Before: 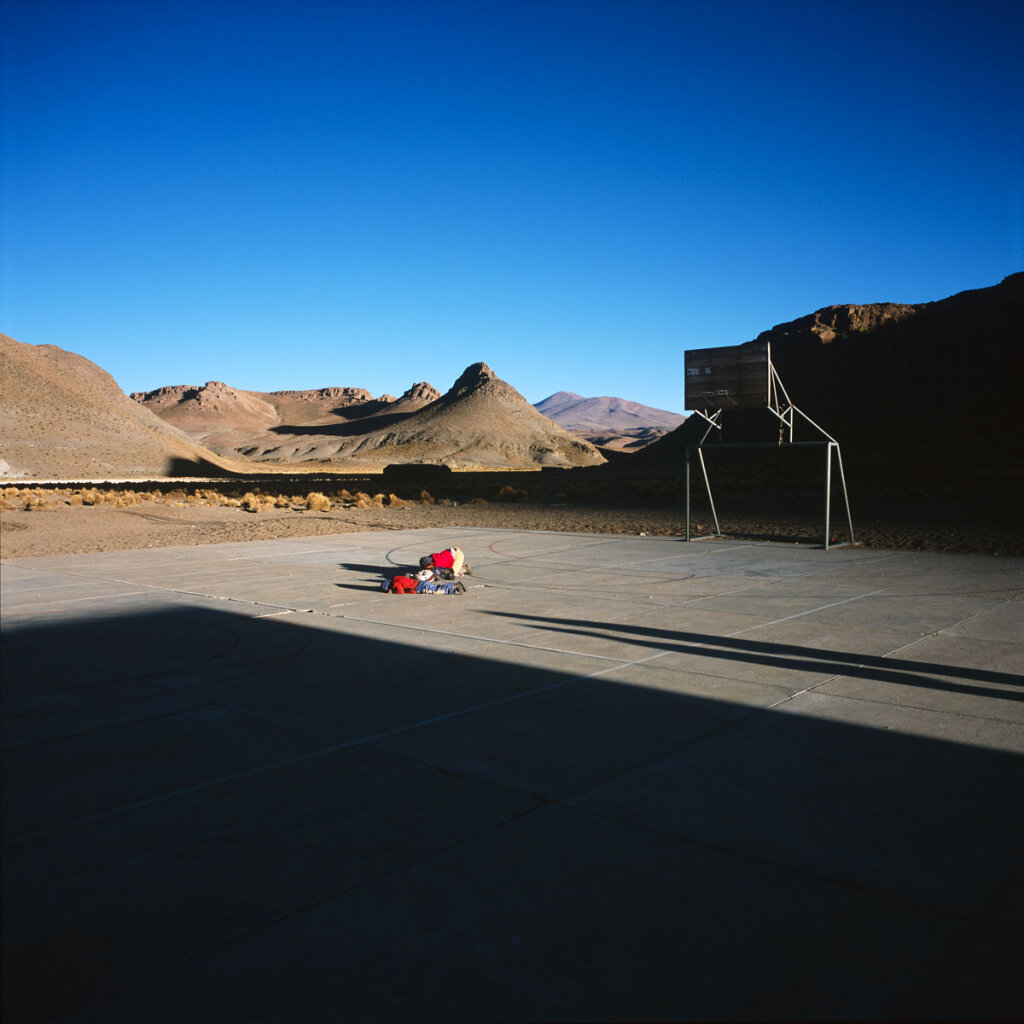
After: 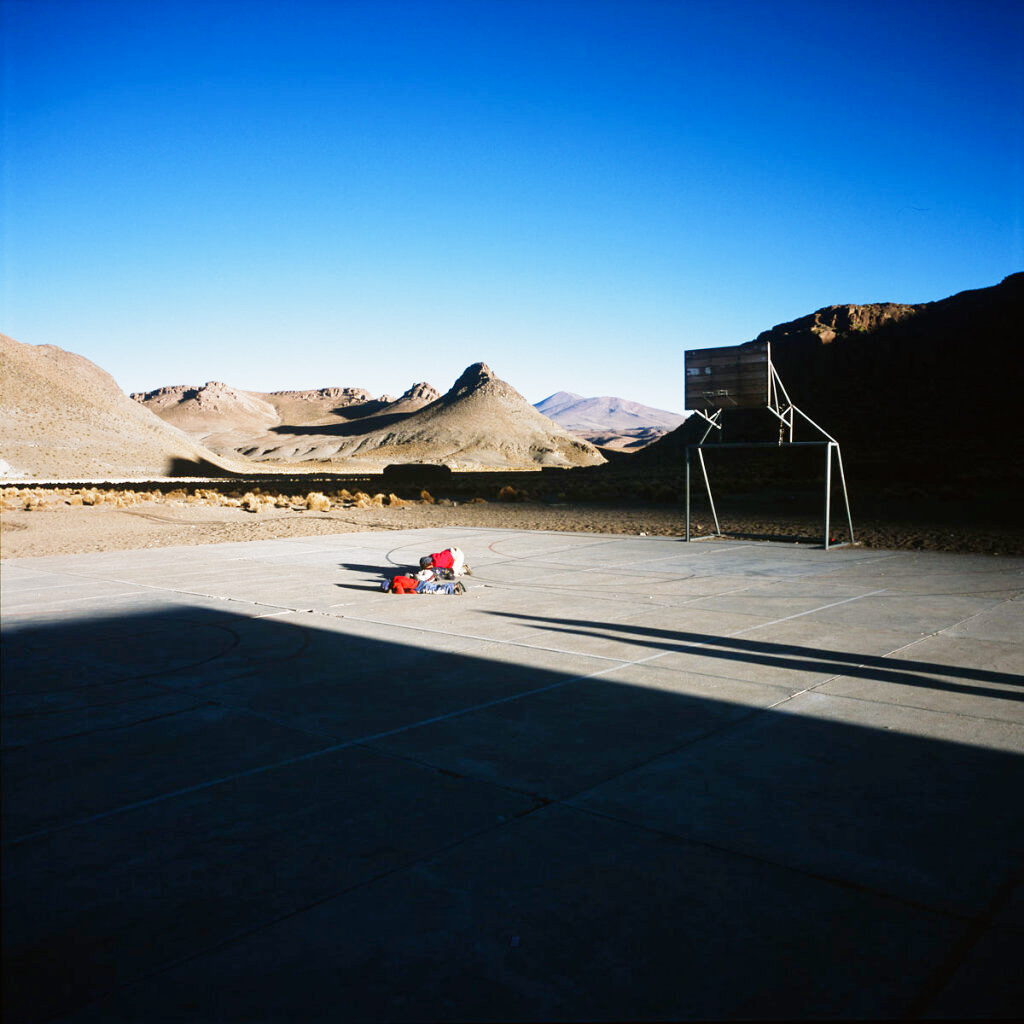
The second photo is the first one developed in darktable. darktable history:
white balance: red 0.988, blue 1.017
filmic rgb: middle gray luminance 9.23%, black relative exposure -10.55 EV, white relative exposure 3.45 EV, threshold 6 EV, target black luminance 0%, hardness 5.98, latitude 59.69%, contrast 1.087, highlights saturation mix 5%, shadows ↔ highlights balance 29.23%, add noise in highlights 0, preserve chrominance no, color science v3 (2019), use custom middle-gray values true, iterations of high-quality reconstruction 0, contrast in highlights soft, enable highlight reconstruction true
